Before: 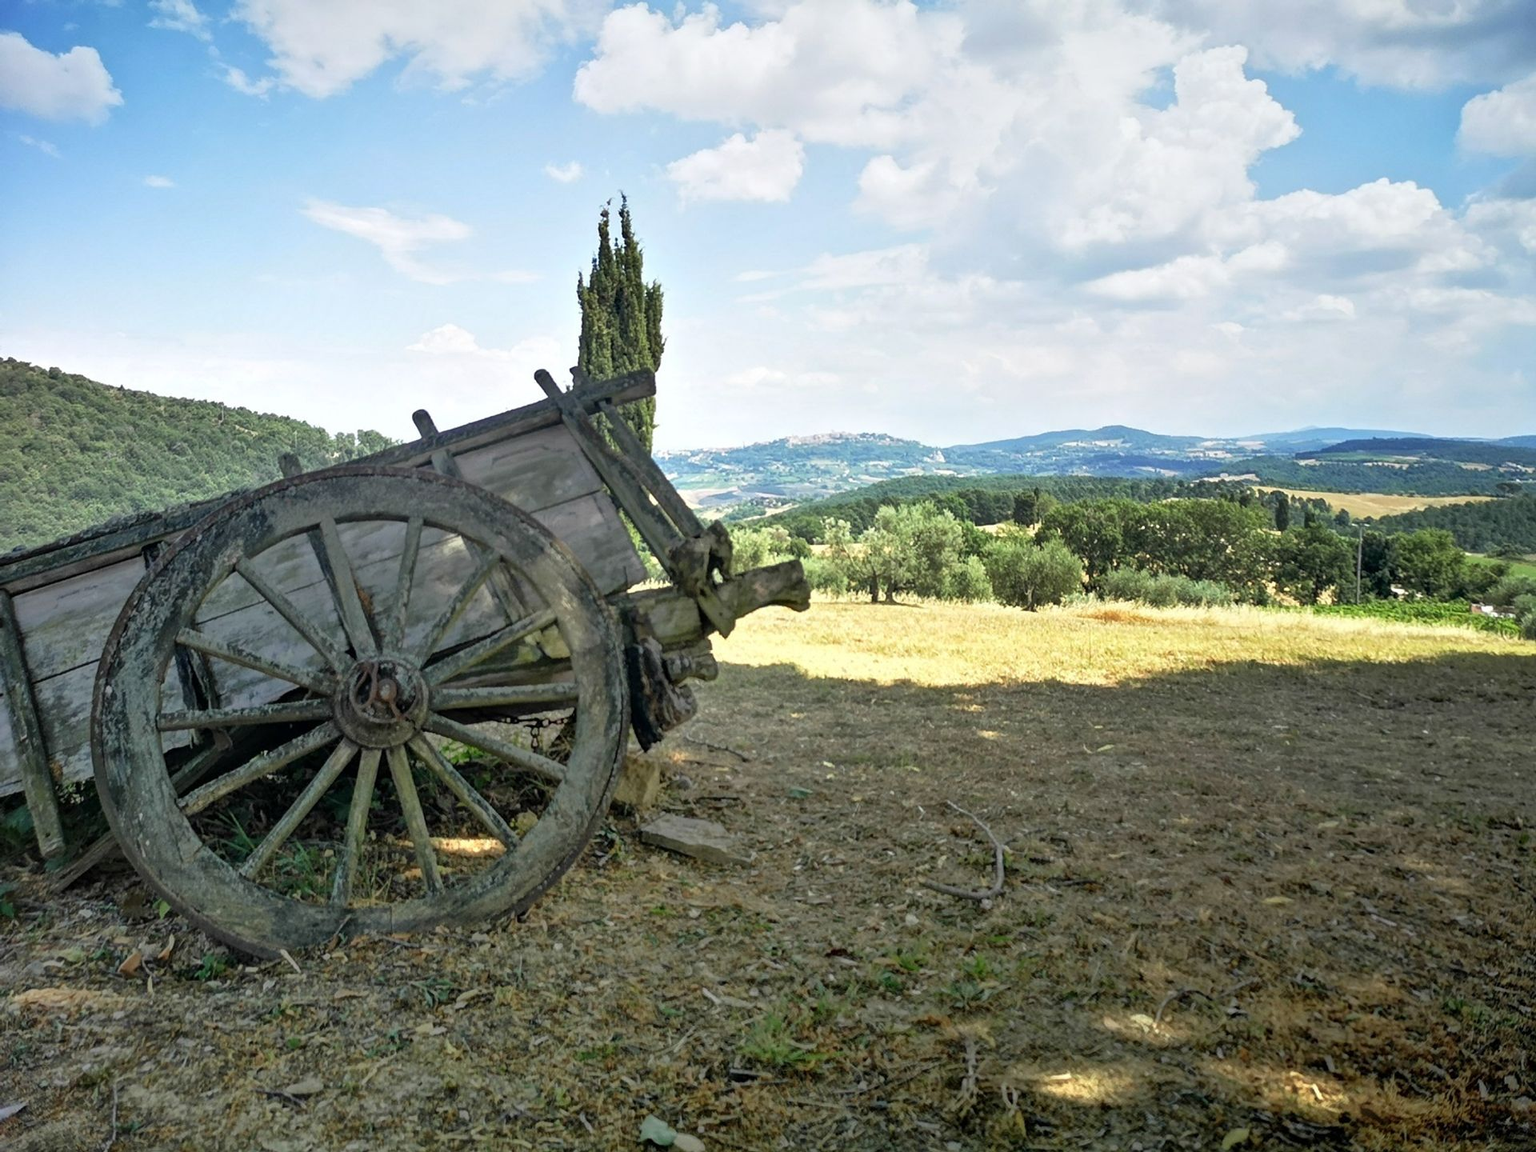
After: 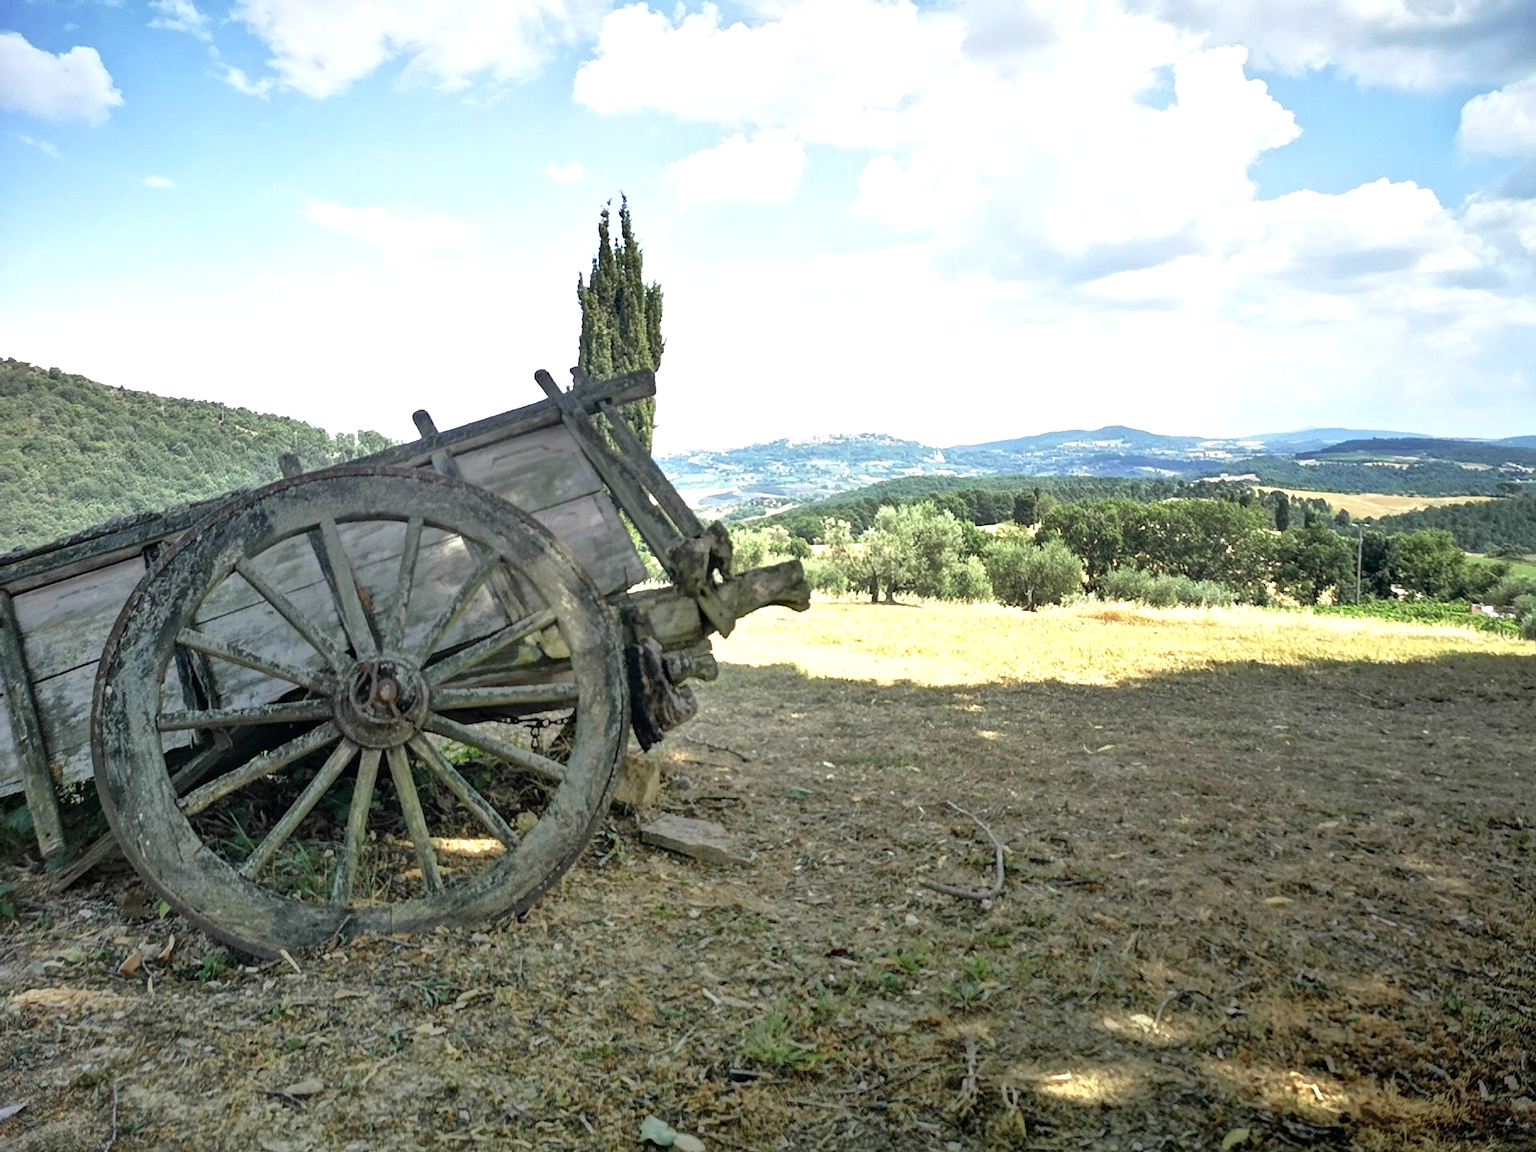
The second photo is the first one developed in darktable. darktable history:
color correction: saturation 0.85
exposure: black level correction 0, exposure 0.5 EV, compensate exposure bias true, compensate highlight preservation false
